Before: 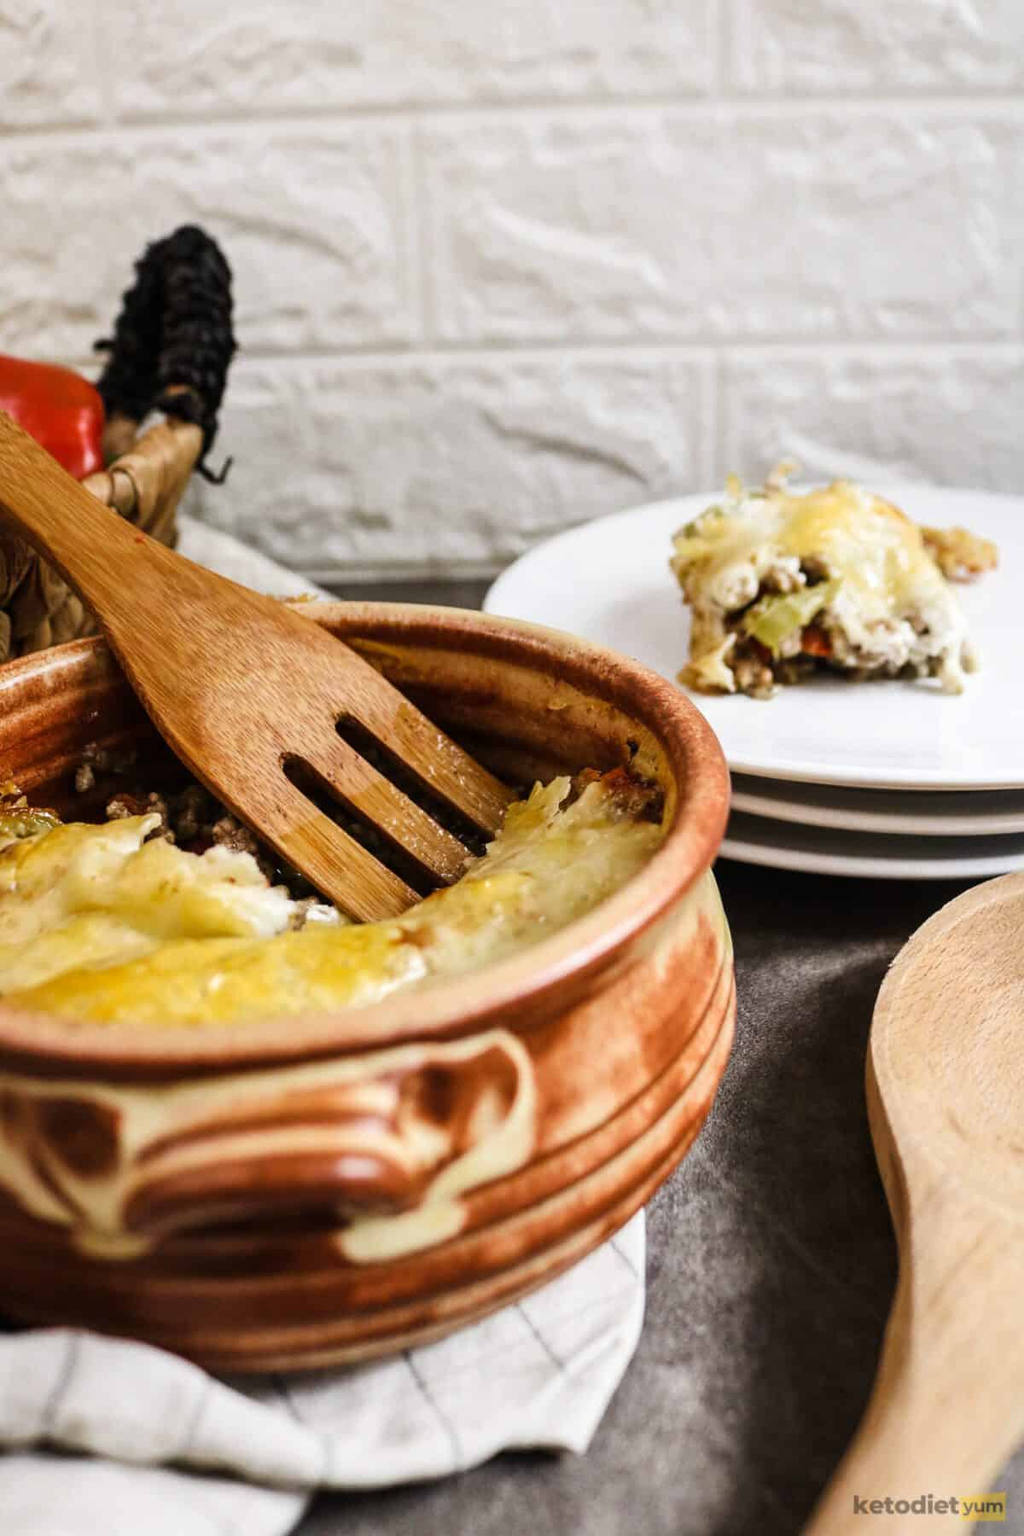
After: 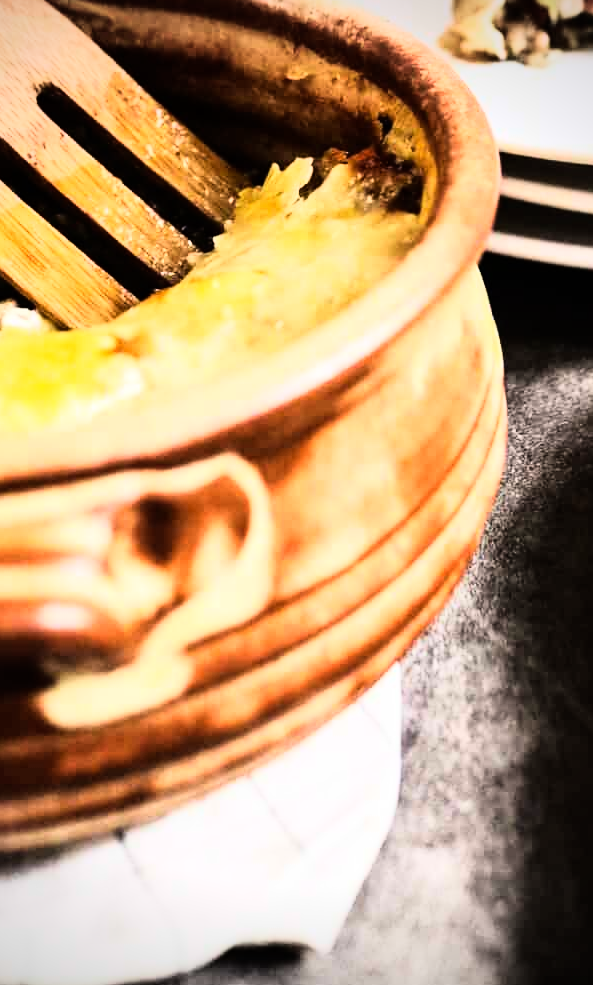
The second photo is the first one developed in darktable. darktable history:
crop: left 29.672%, top 41.786%, right 20.851%, bottom 3.487%
vignetting: on, module defaults
rgb curve: curves: ch0 [(0, 0) (0.21, 0.15) (0.24, 0.21) (0.5, 0.75) (0.75, 0.96) (0.89, 0.99) (1, 1)]; ch1 [(0, 0.02) (0.21, 0.13) (0.25, 0.2) (0.5, 0.67) (0.75, 0.9) (0.89, 0.97) (1, 1)]; ch2 [(0, 0.02) (0.21, 0.13) (0.25, 0.2) (0.5, 0.67) (0.75, 0.9) (0.89, 0.97) (1, 1)], compensate middle gray true
exposure: exposure 0 EV, compensate highlight preservation false
